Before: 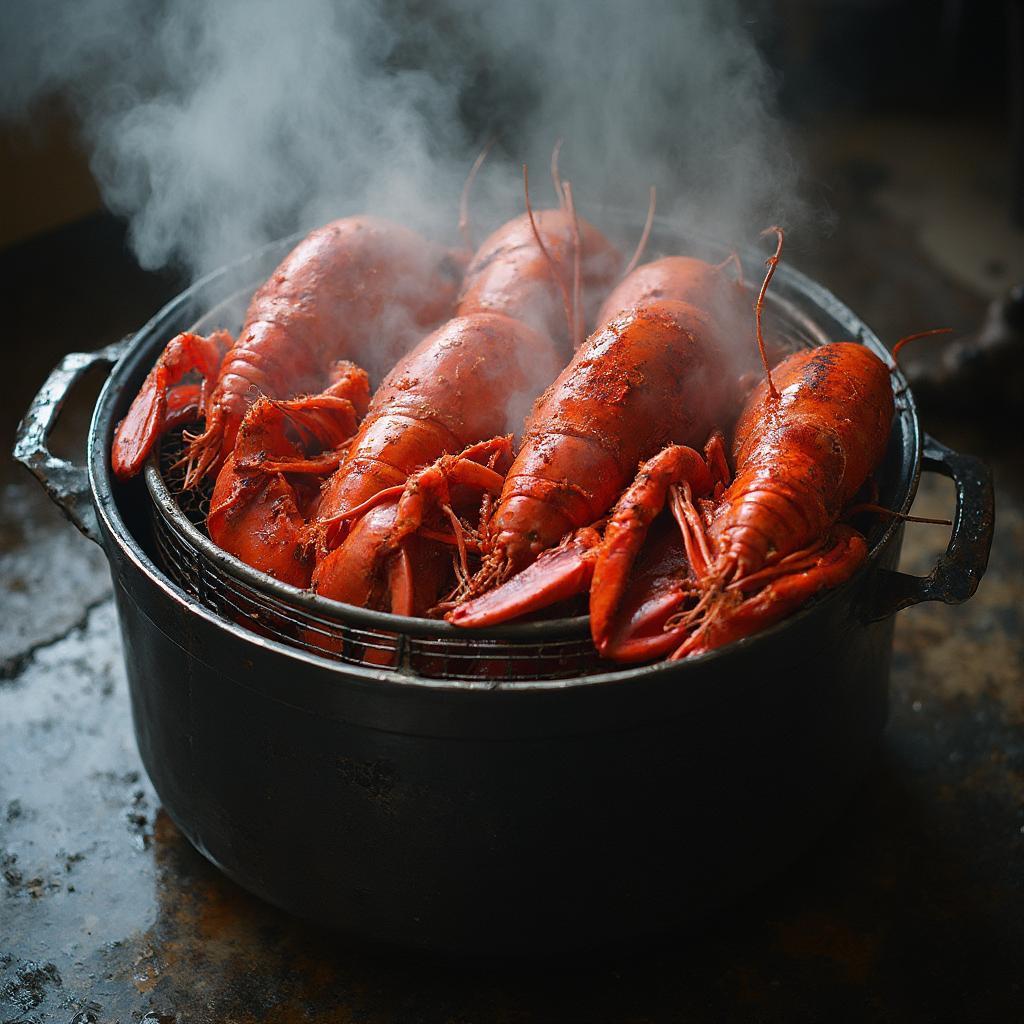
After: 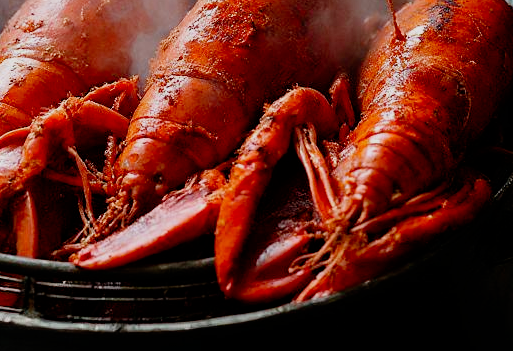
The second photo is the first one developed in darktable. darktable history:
filmic rgb: black relative exposure -7.78 EV, white relative exposure 4.46 EV, hardness 3.76, latitude 49.22%, contrast 1.1, preserve chrominance no, color science v5 (2021), enable highlight reconstruction true
crop: left 36.711%, top 35.041%, right 13.118%, bottom 30.663%
